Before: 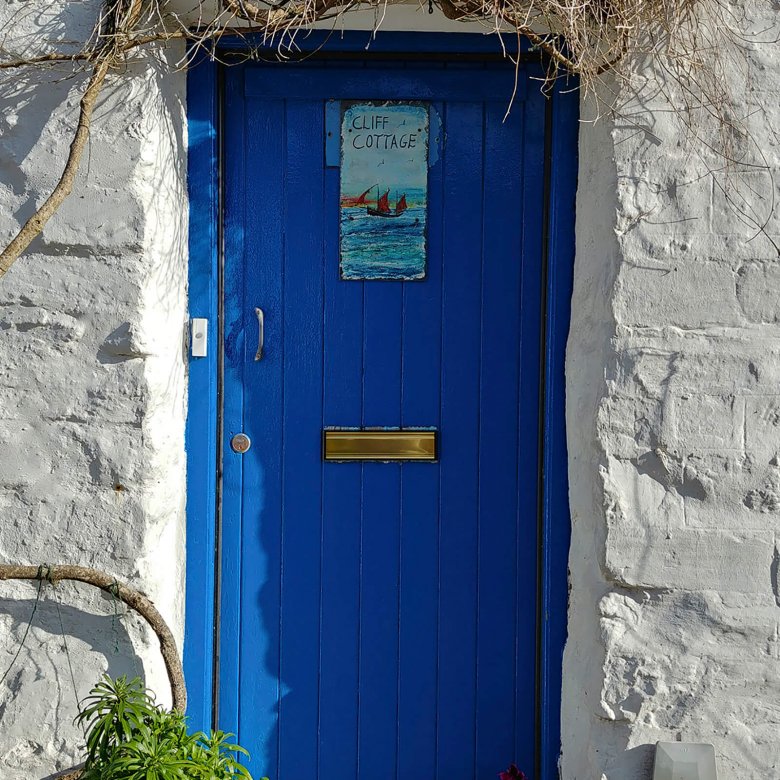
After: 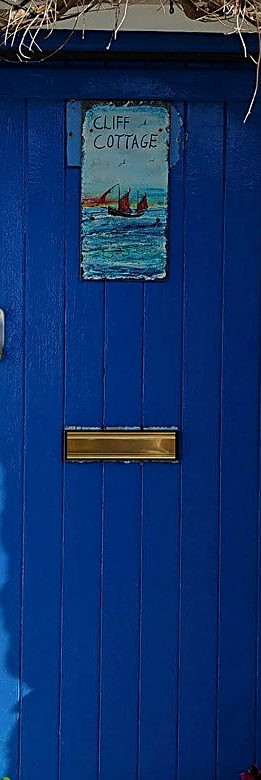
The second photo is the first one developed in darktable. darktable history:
sharpen: amount 0.568
local contrast: highlights 100%, shadows 99%, detail 119%, midtone range 0.2
color zones: curves: ch1 [(0, 0.455) (0.063, 0.455) (0.286, 0.495) (0.429, 0.5) (0.571, 0.5) (0.714, 0.5) (0.857, 0.5) (1, 0.455)]; ch2 [(0, 0.532) (0.063, 0.521) (0.233, 0.447) (0.429, 0.489) (0.571, 0.5) (0.714, 0.5) (0.857, 0.5) (1, 0.532)]
crop: left 33.215%, right 33.264%
